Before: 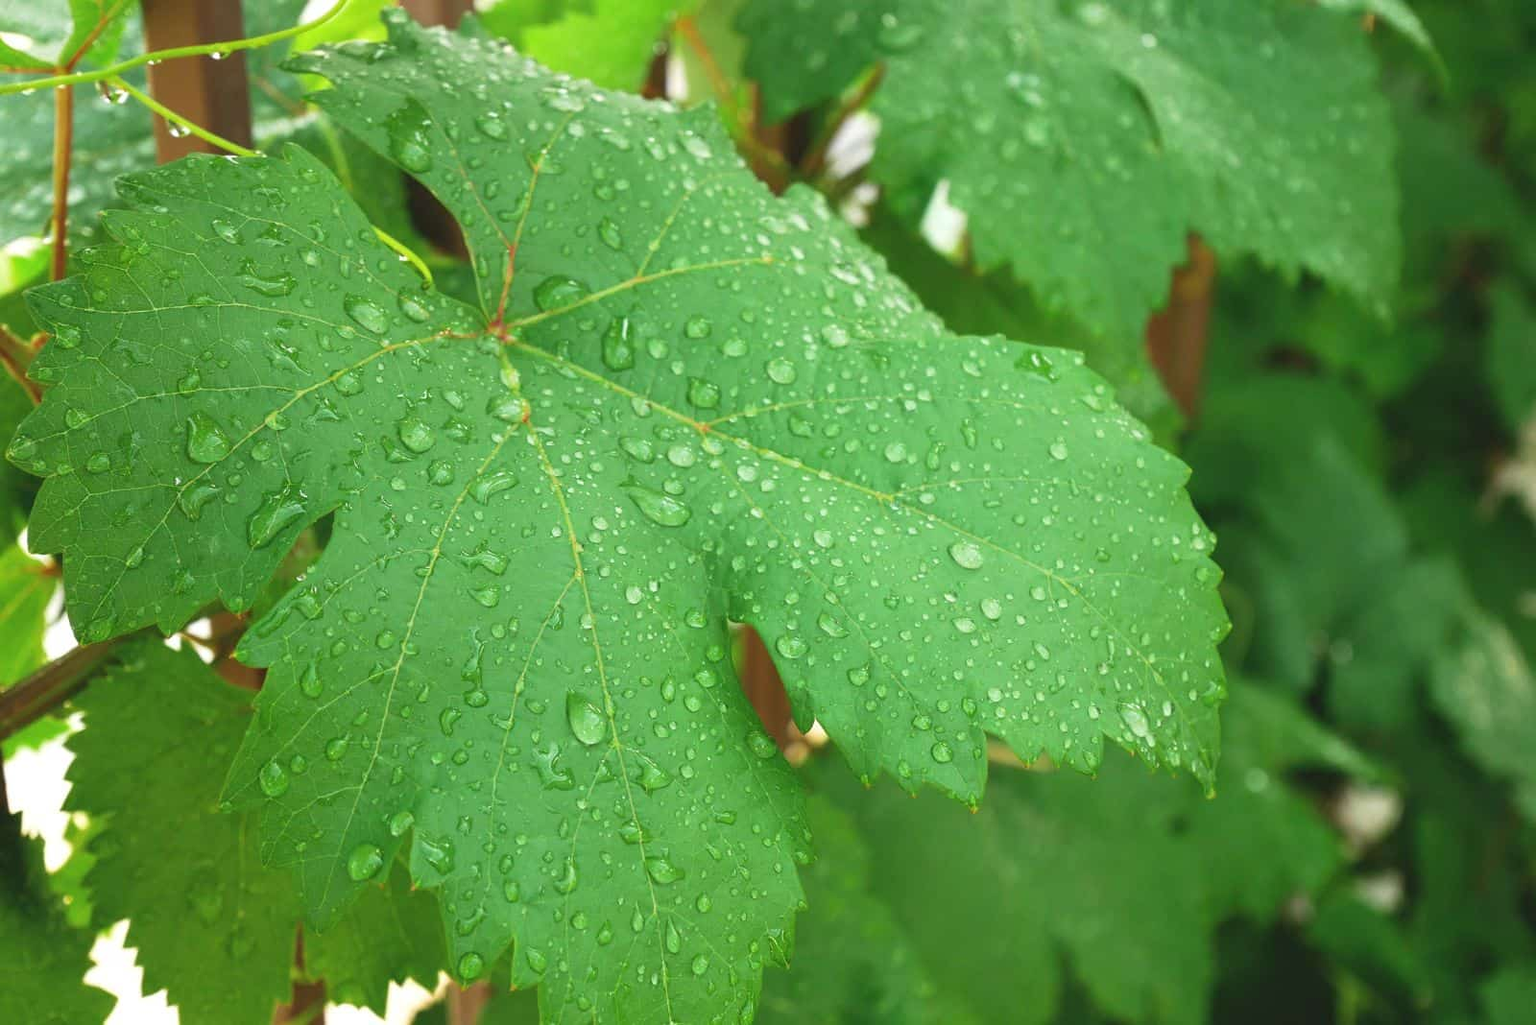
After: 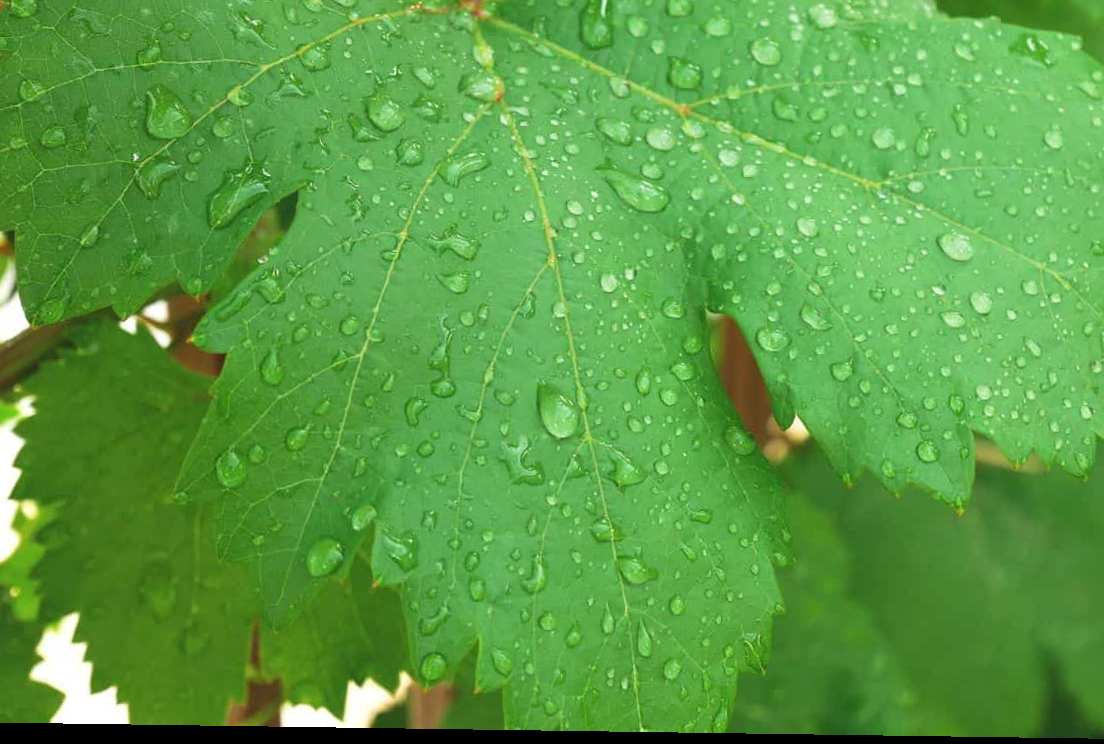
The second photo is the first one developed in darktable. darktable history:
crop and rotate: angle -0.839°, left 3.577%, top 31.801%, right 28.077%
